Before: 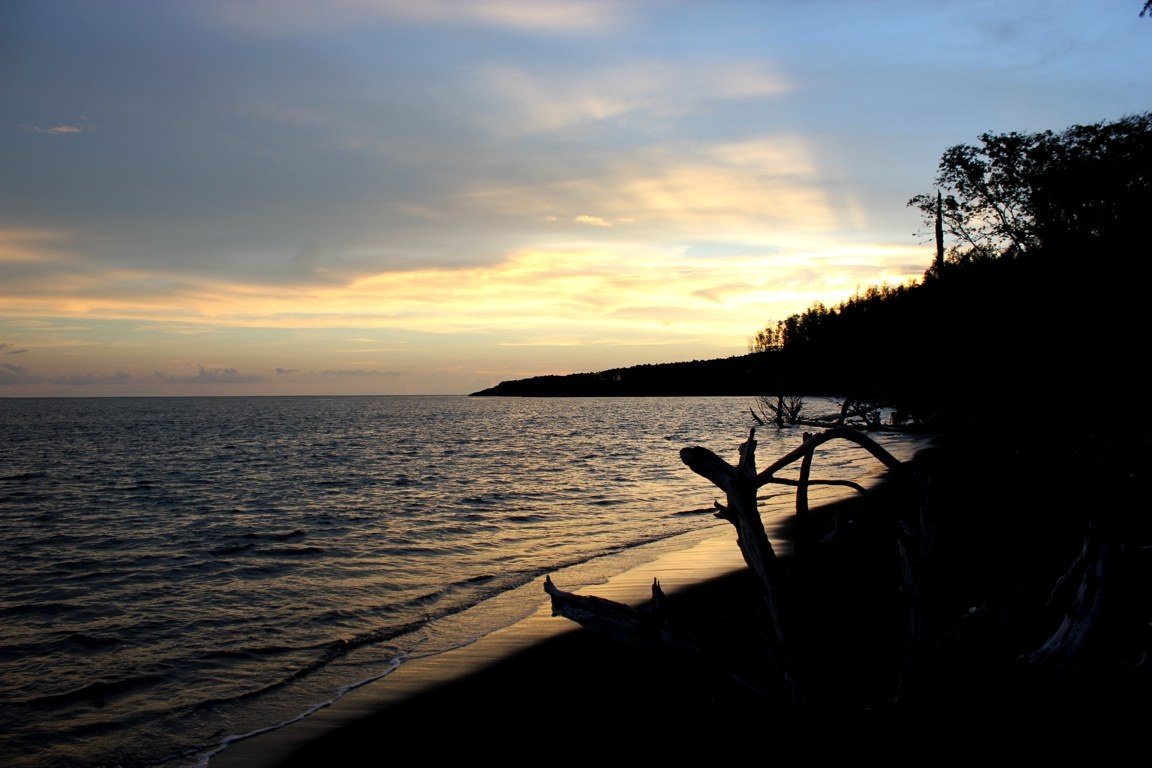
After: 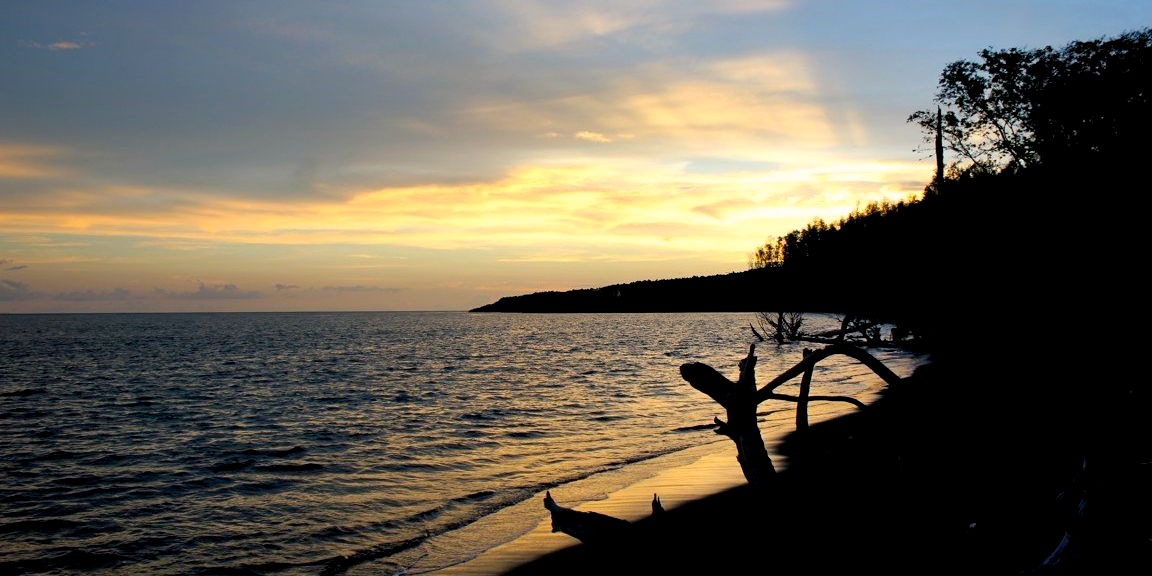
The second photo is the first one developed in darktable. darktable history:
color balance rgb: shadows lift › chroma 2%, shadows lift › hue 217.2°, power › hue 60°, highlights gain › chroma 1%, highlights gain › hue 69.6°, global offset › luminance -0.5%, perceptual saturation grading › global saturation 15%, global vibrance 15%
crop: top 11.038%, bottom 13.962%
shadows and highlights: shadows 32, highlights -32, soften with gaussian
